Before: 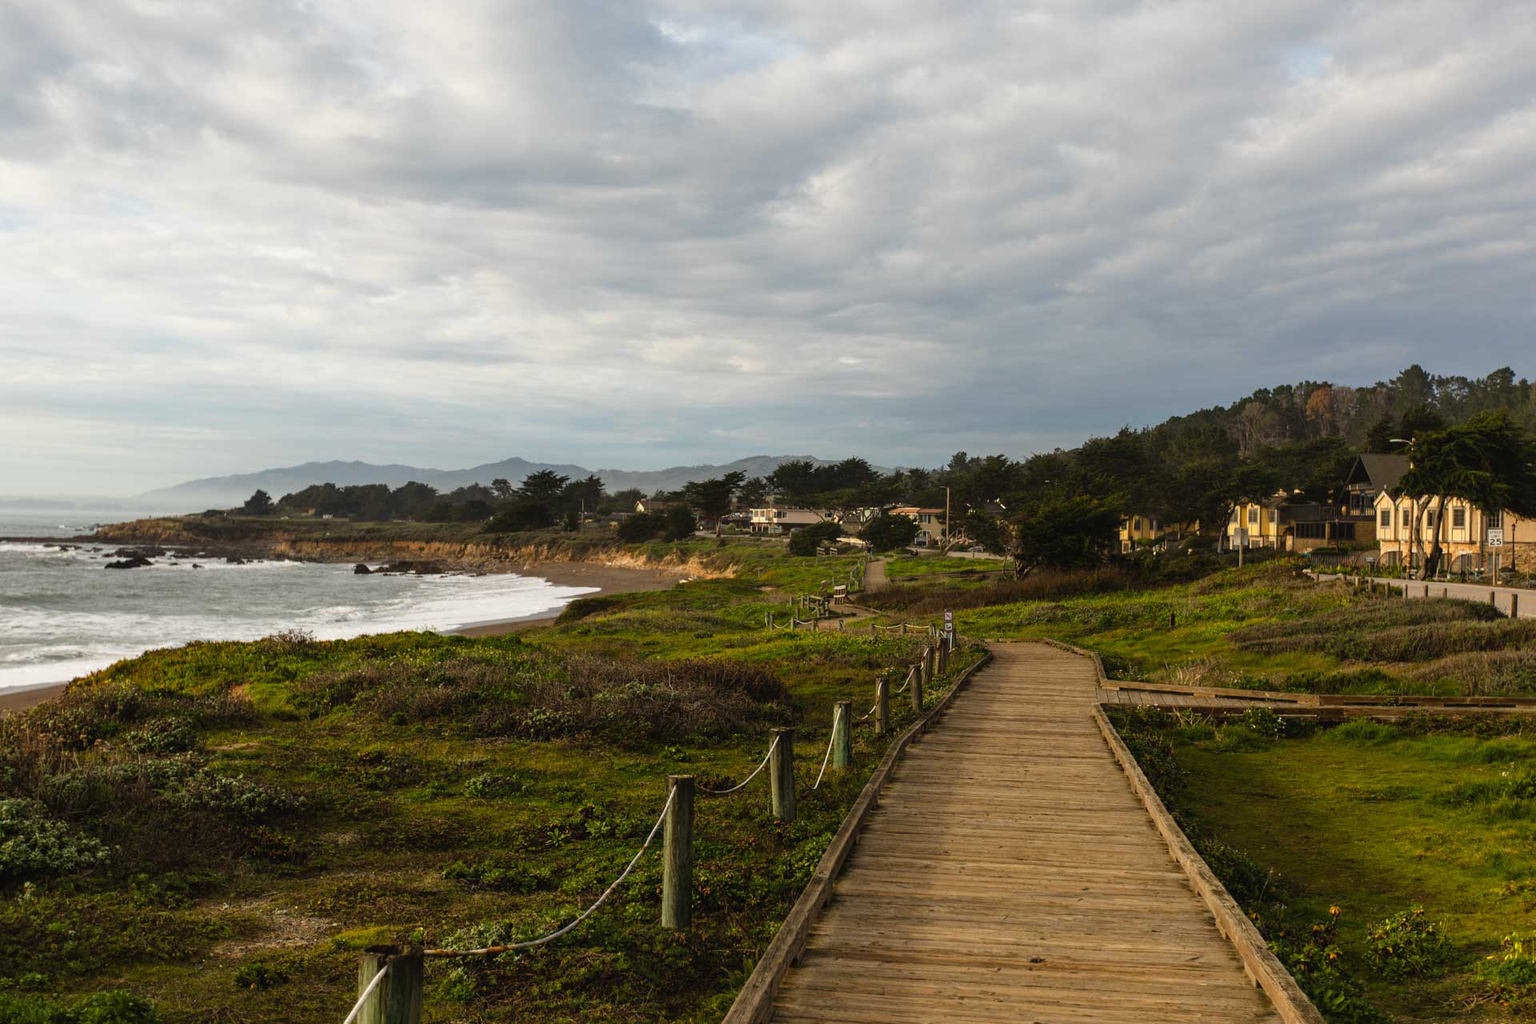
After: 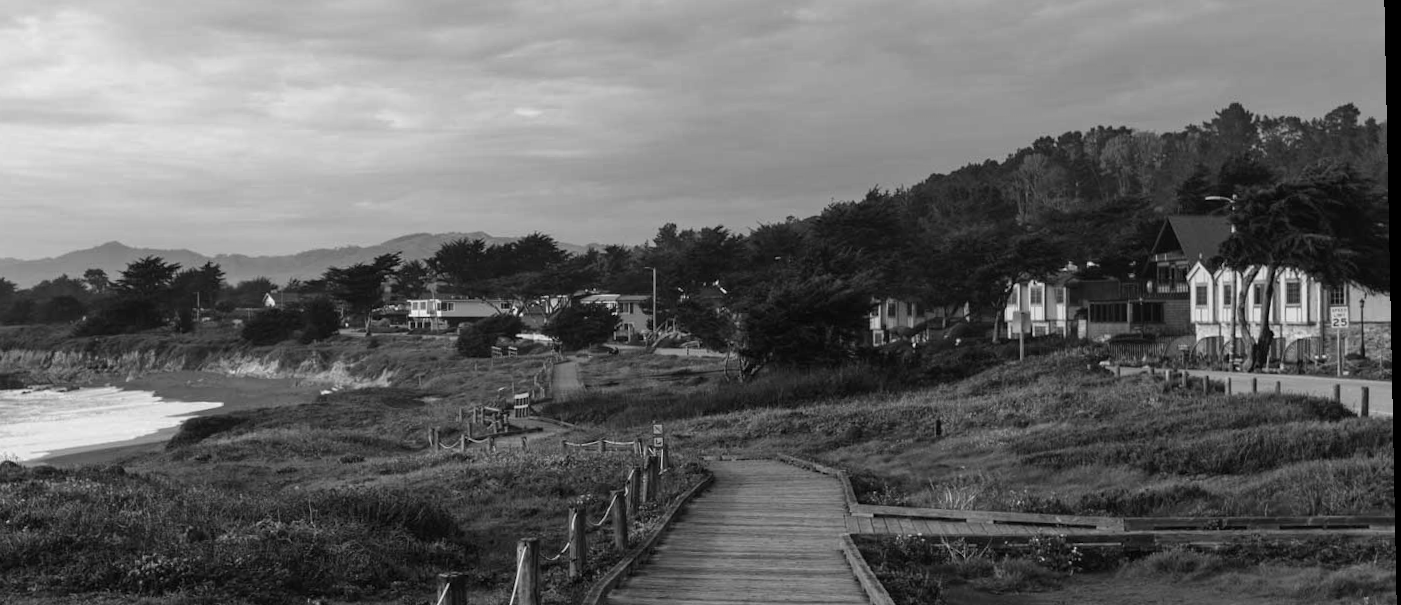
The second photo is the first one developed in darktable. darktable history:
crop and rotate: left 27.938%, top 27.046%, bottom 27.046%
color correction: highlights a* -5.3, highlights b* 9.8, shadows a* 9.8, shadows b* 24.26
monochrome: on, module defaults
rotate and perspective: rotation -1.17°, automatic cropping off
